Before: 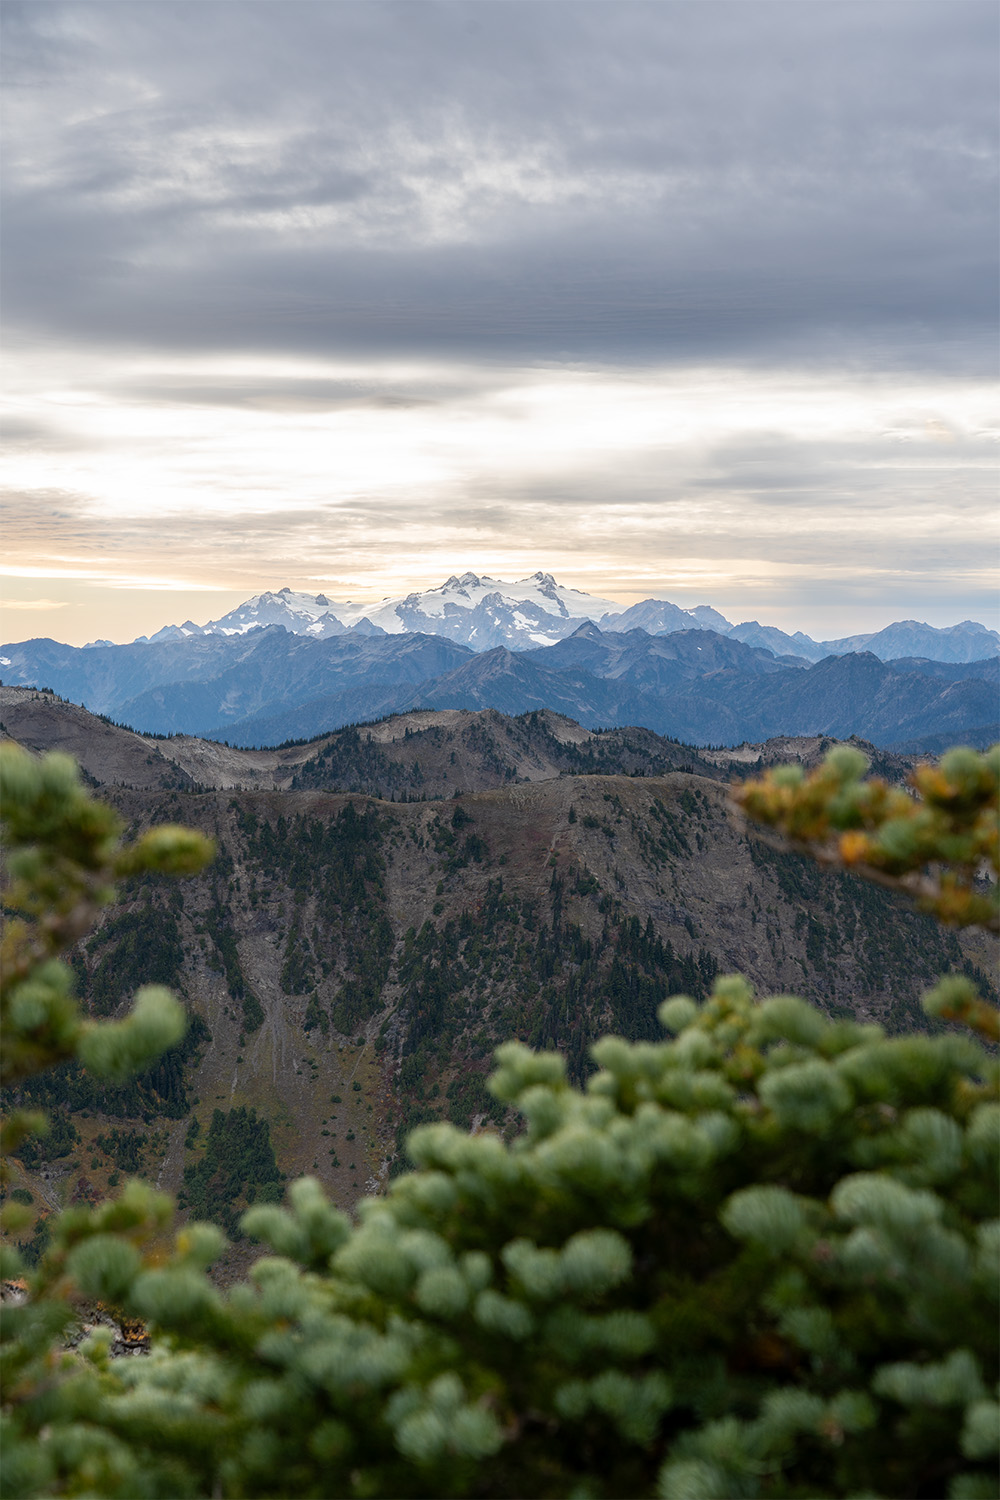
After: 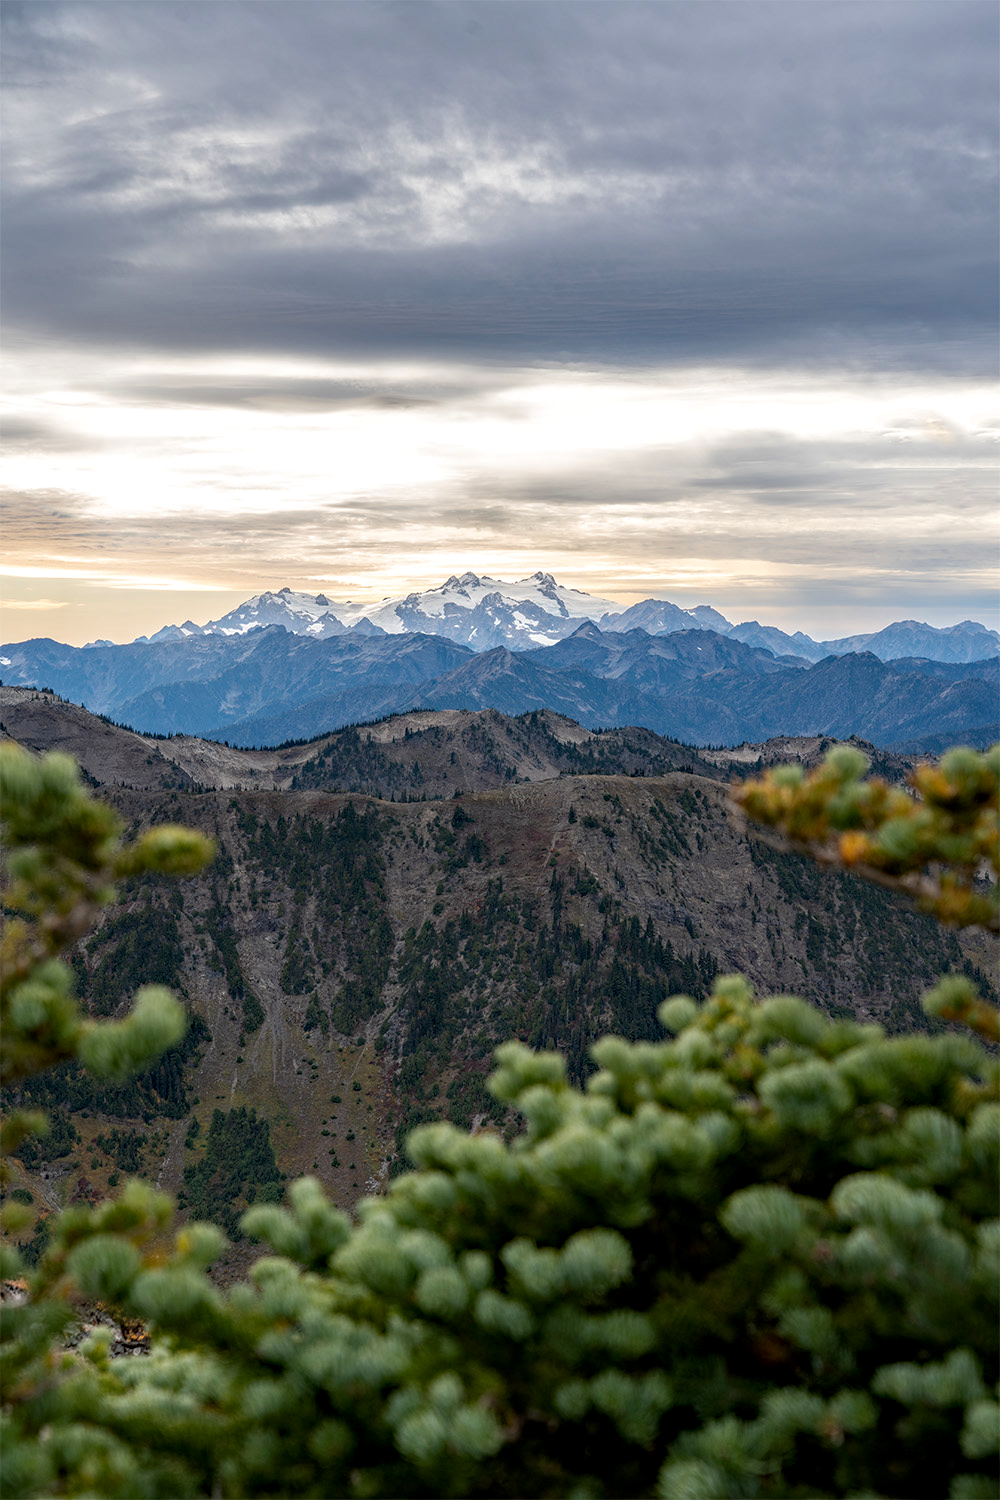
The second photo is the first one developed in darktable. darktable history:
local contrast: on, module defaults
haze removal: strength 0.297, distance 0.251, compatibility mode true, adaptive false
